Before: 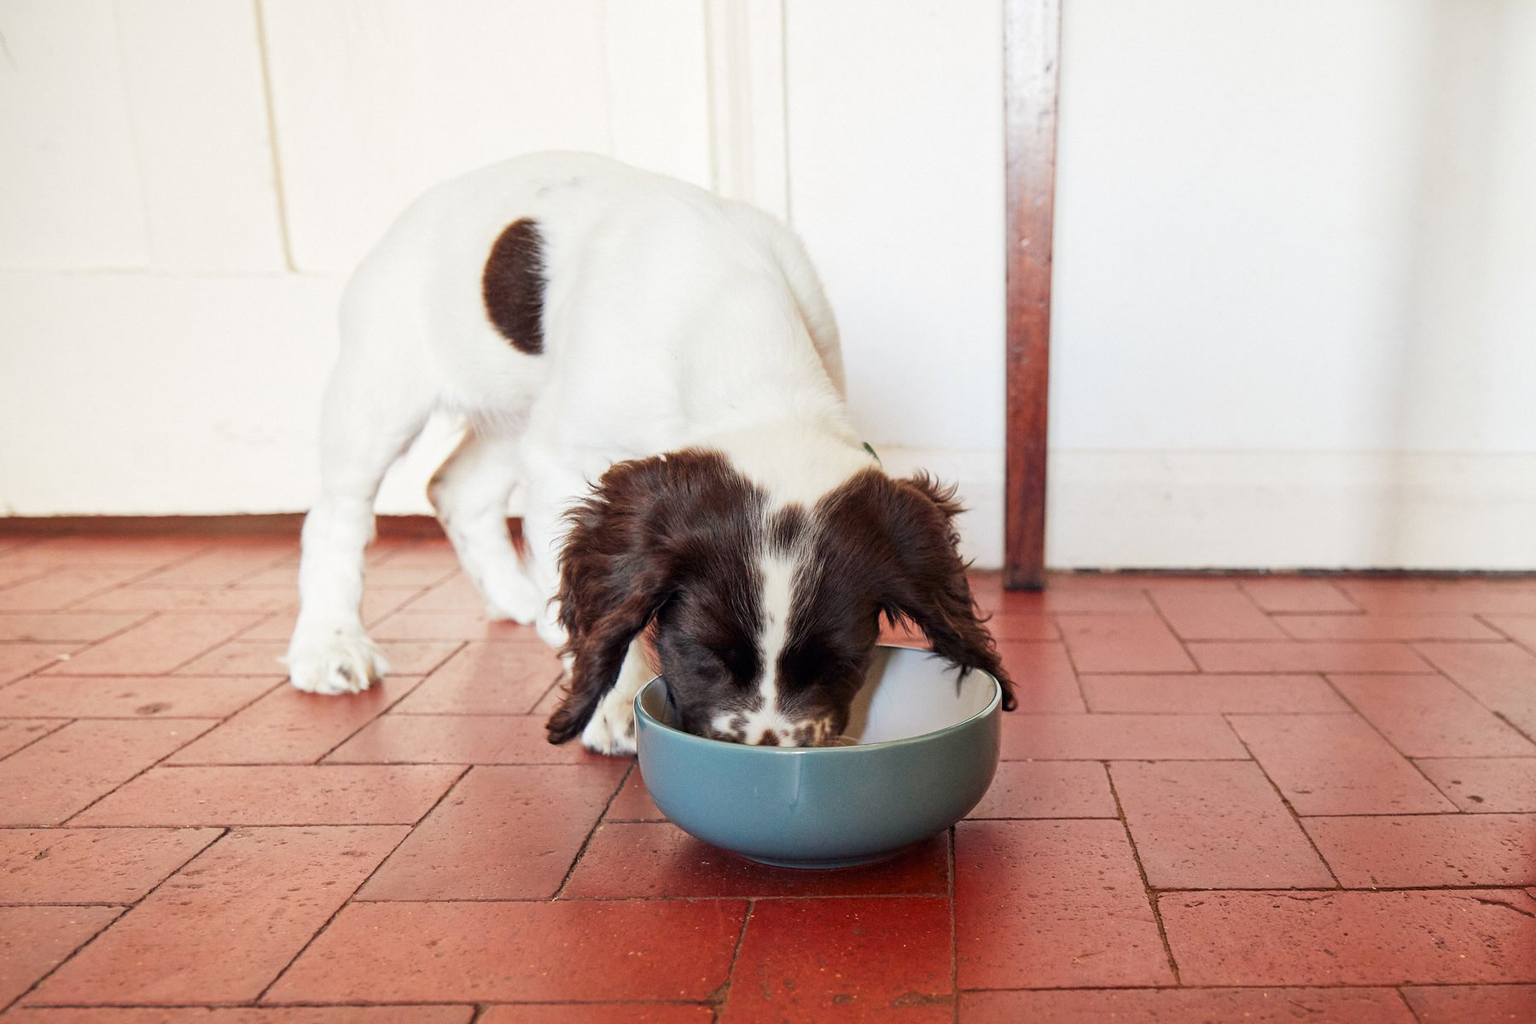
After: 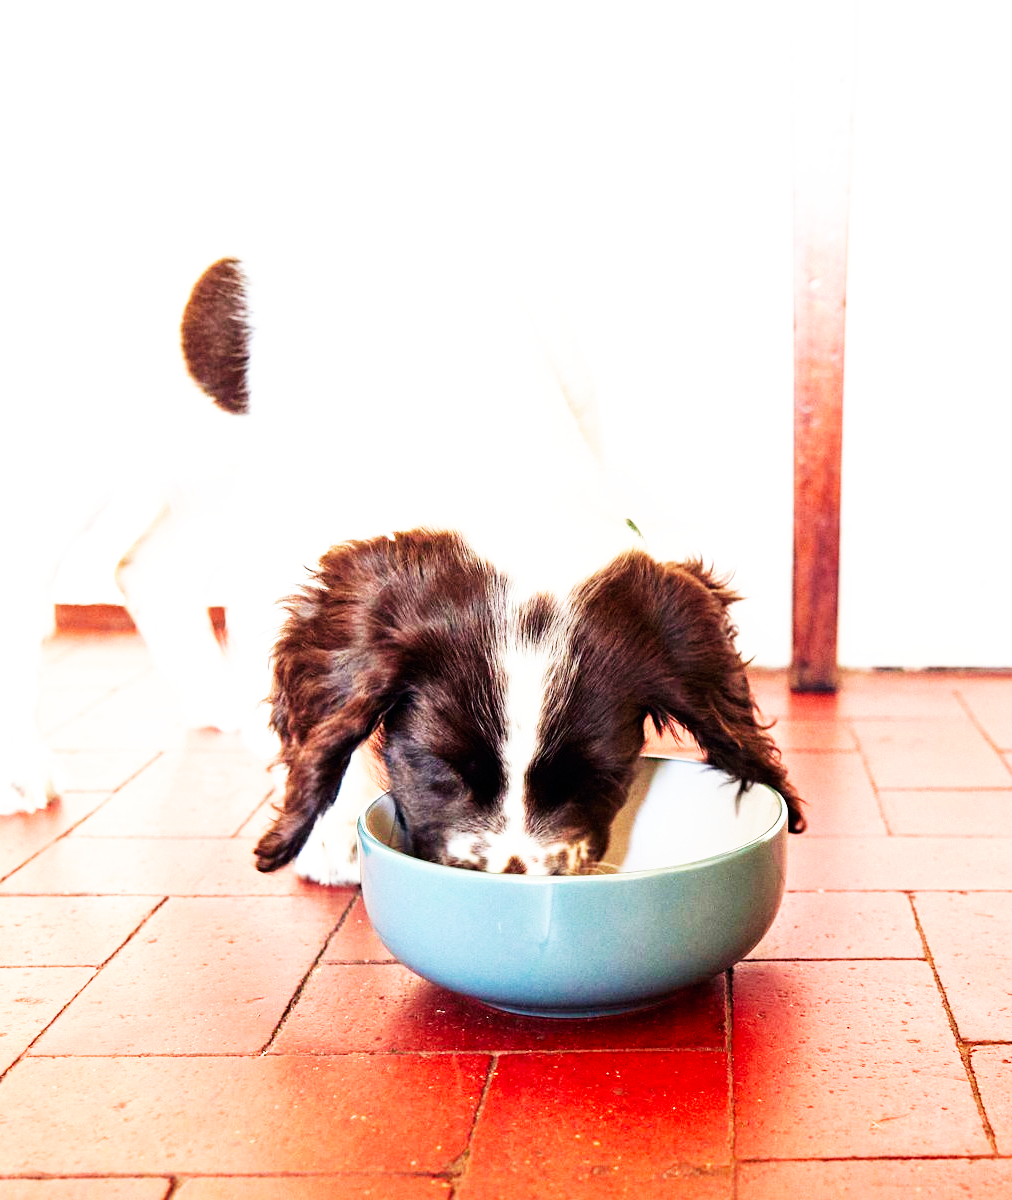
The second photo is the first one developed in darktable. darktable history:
crop: left 21.496%, right 22.254%
velvia: on, module defaults
exposure: black level correction 0.001, exposure 0.5 EV, compensate exposure bias true, compensate highlight preservation false
base curve: curves: ch0 [(0, 0) (0.007, 0.004) (0.027, 0.03) (0.046, 0.07) (0.207, 0.54) (0.442, 0.872) (0.673, 0.972) (1, 1)], preserve colors none
